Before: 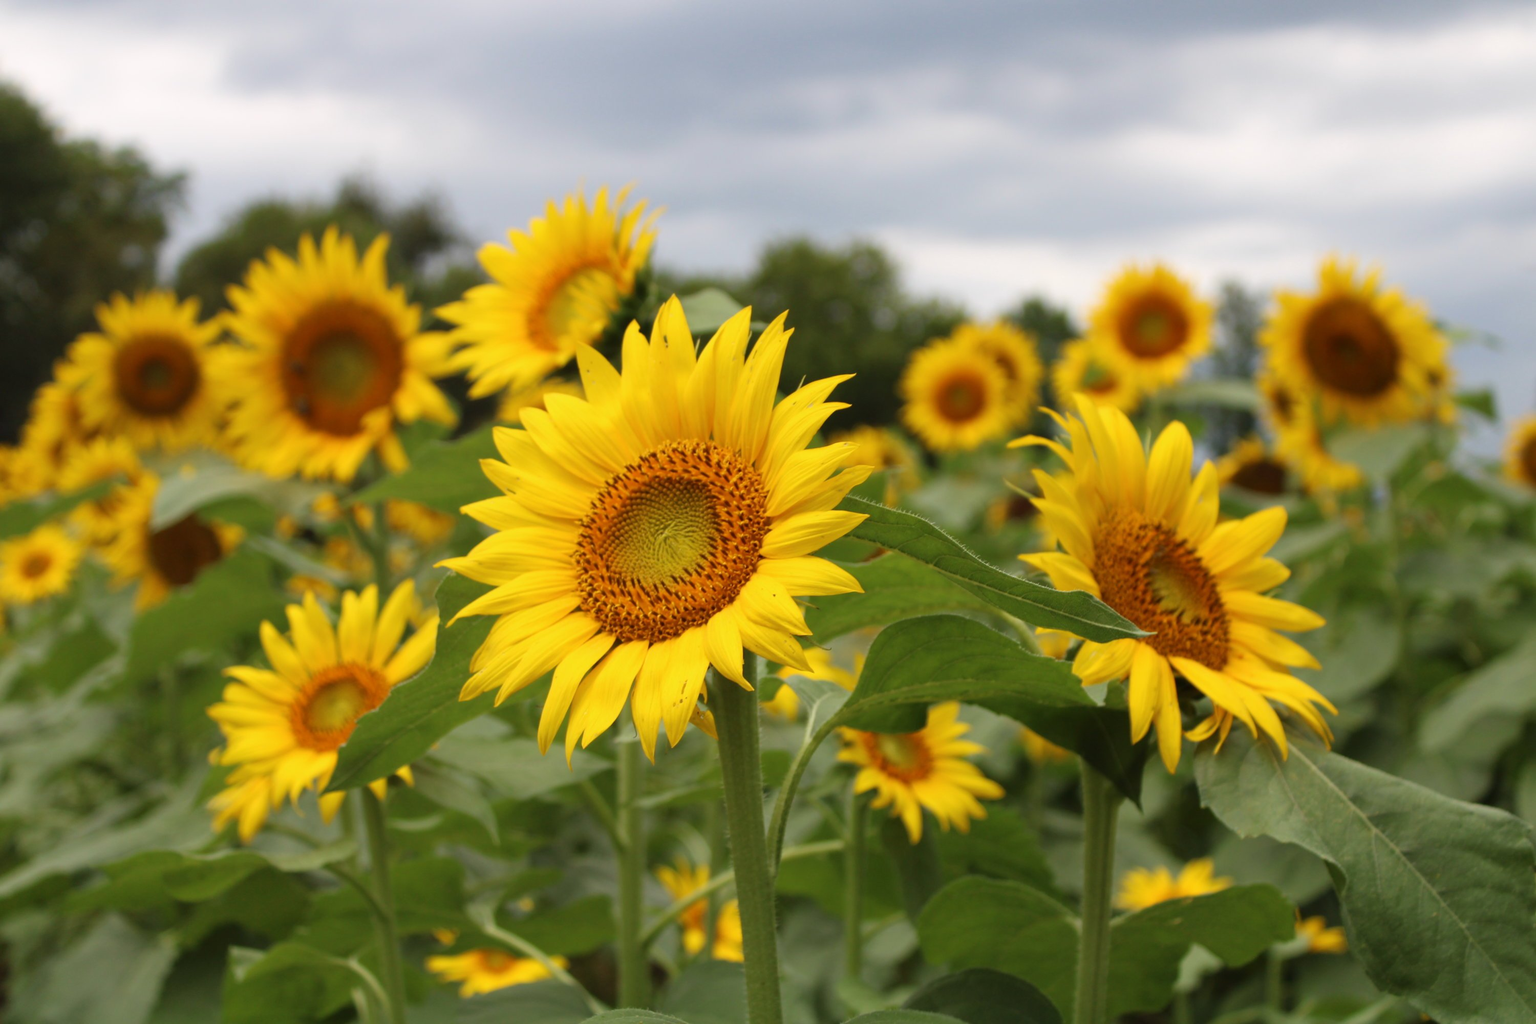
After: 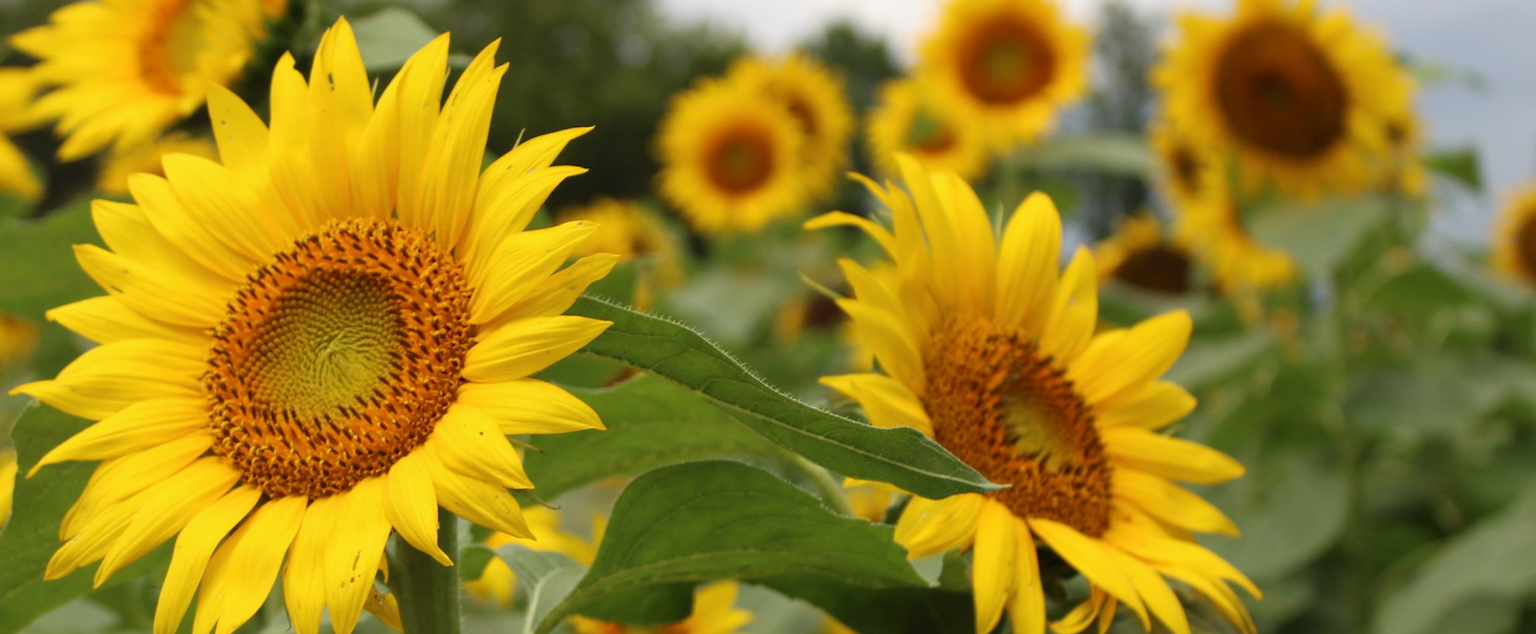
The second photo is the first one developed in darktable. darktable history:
crop and rotate: left 27.813%, top 27.611%, bottom 27.682%
